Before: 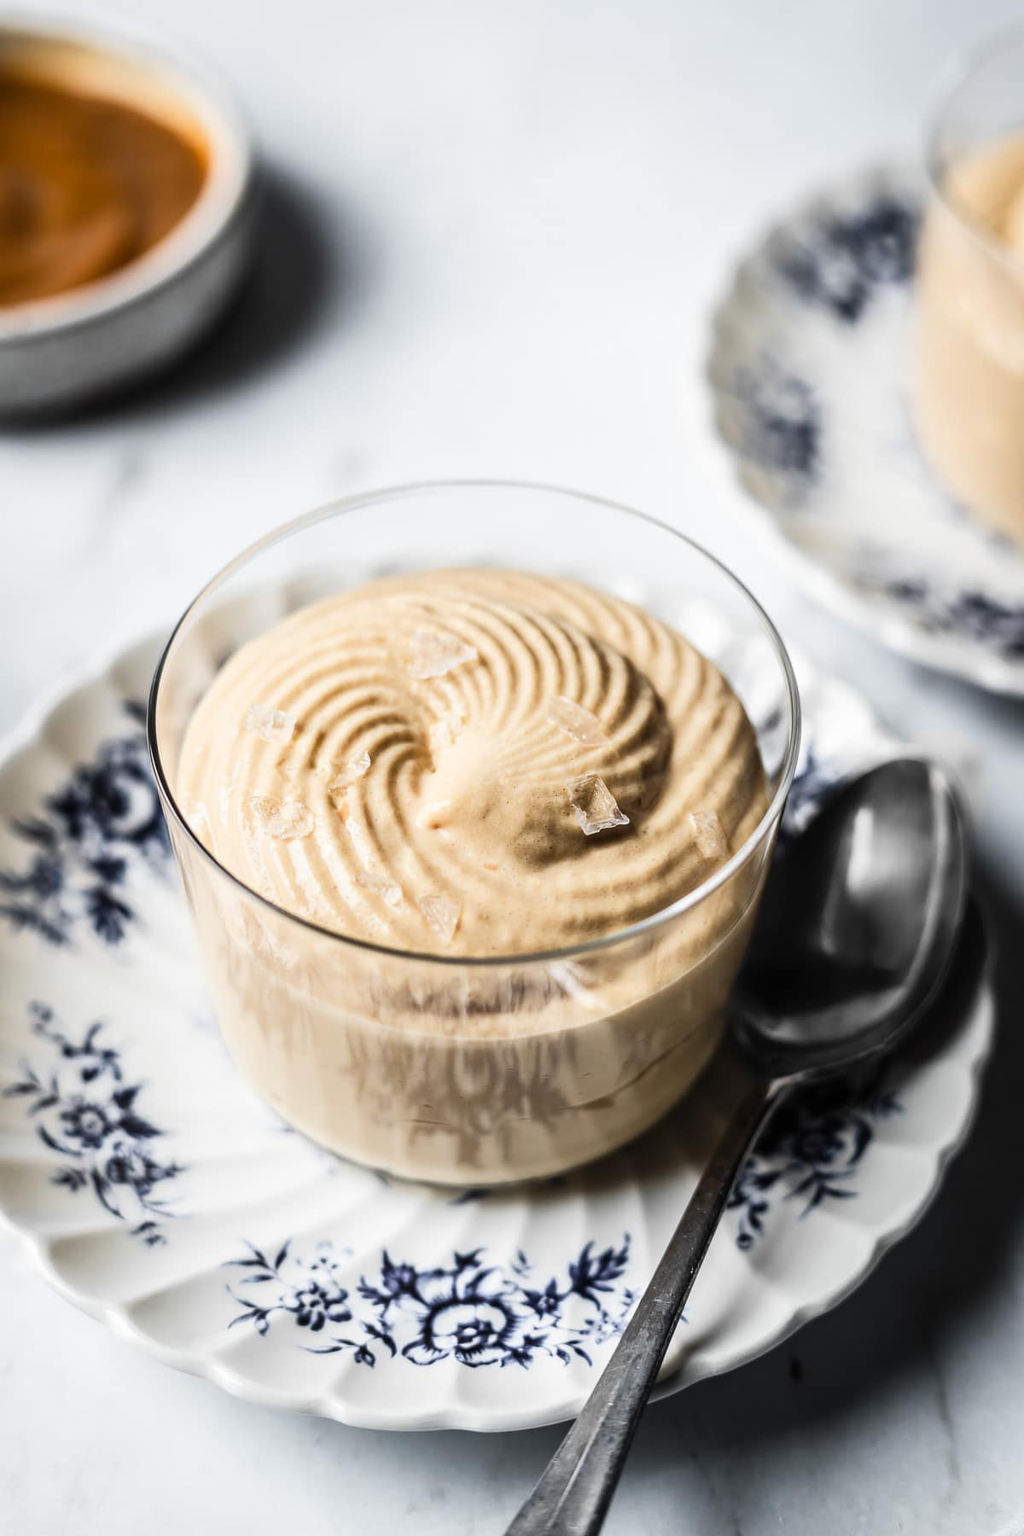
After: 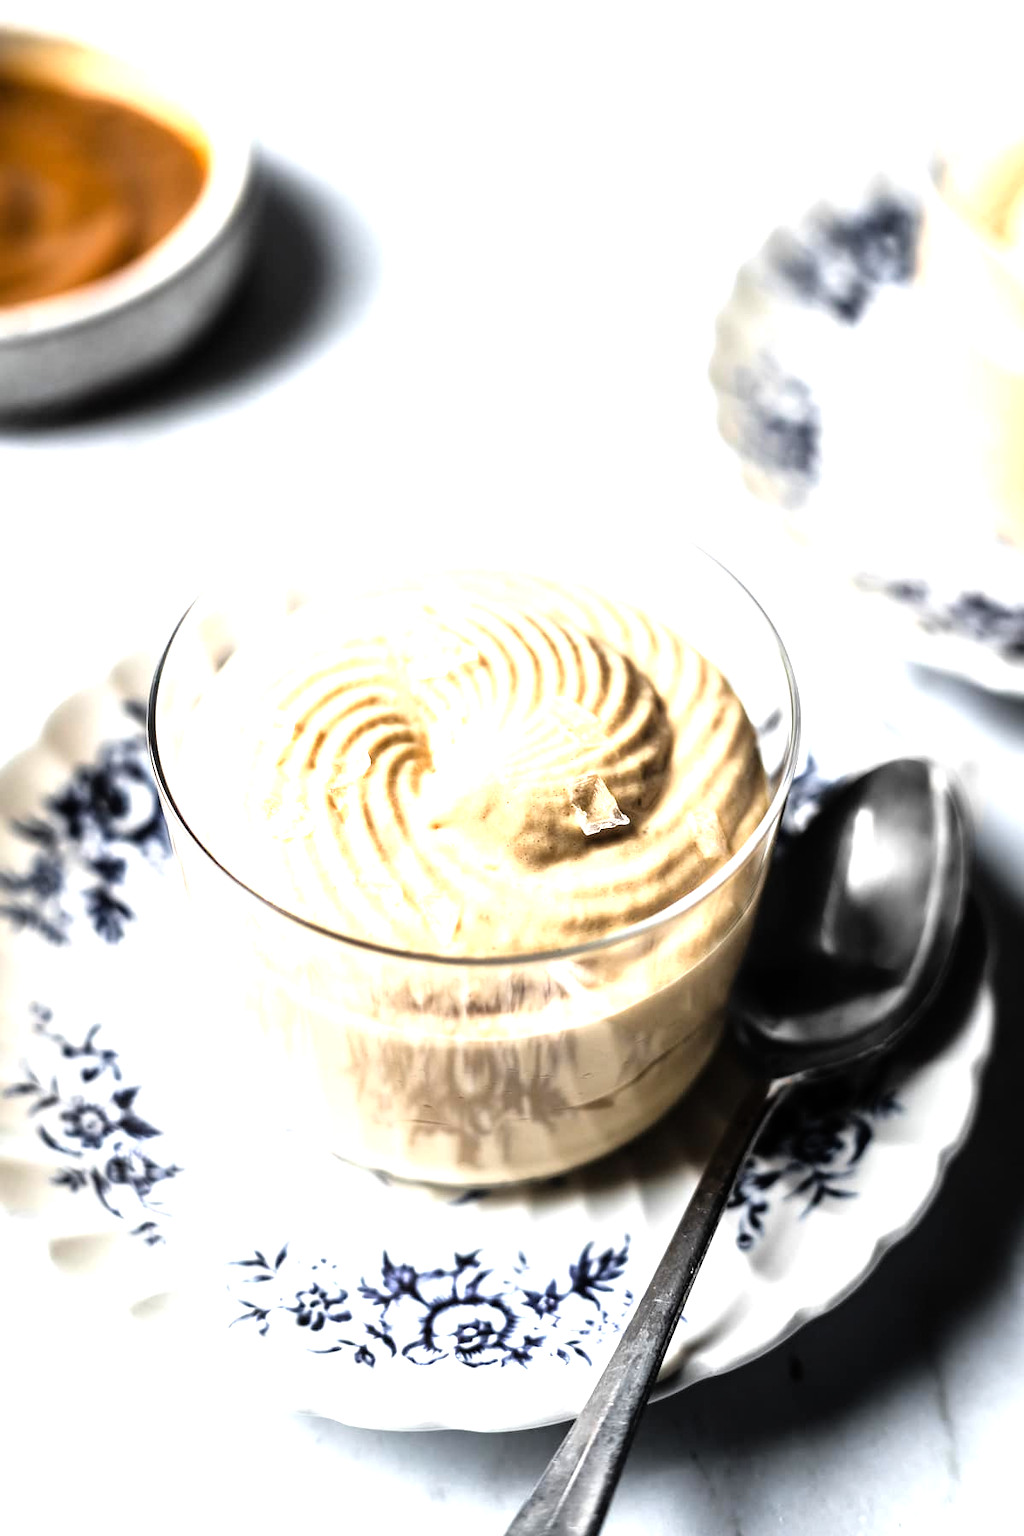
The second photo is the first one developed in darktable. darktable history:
tone equalizer: -8 EV -1.08 EV, -7 EV -0.991 EV, -6 EV -0.879 EV, -5 EV -0.566 EV, -3 EV 0.605 EV, -2 EV 0.889 EV, -1 EV 0.999 EV, +0 EV 1.05 EV
